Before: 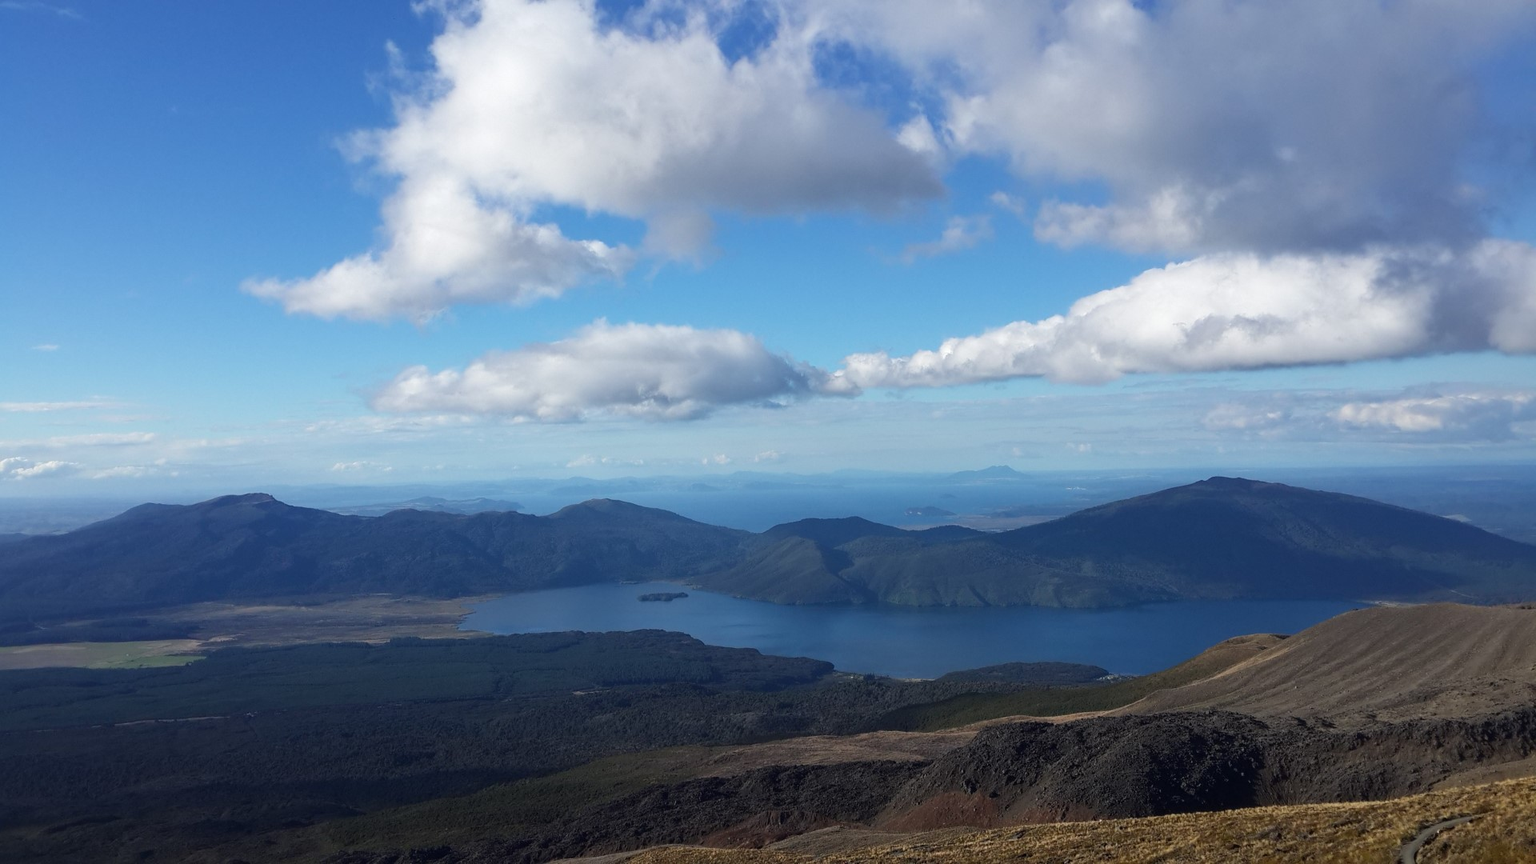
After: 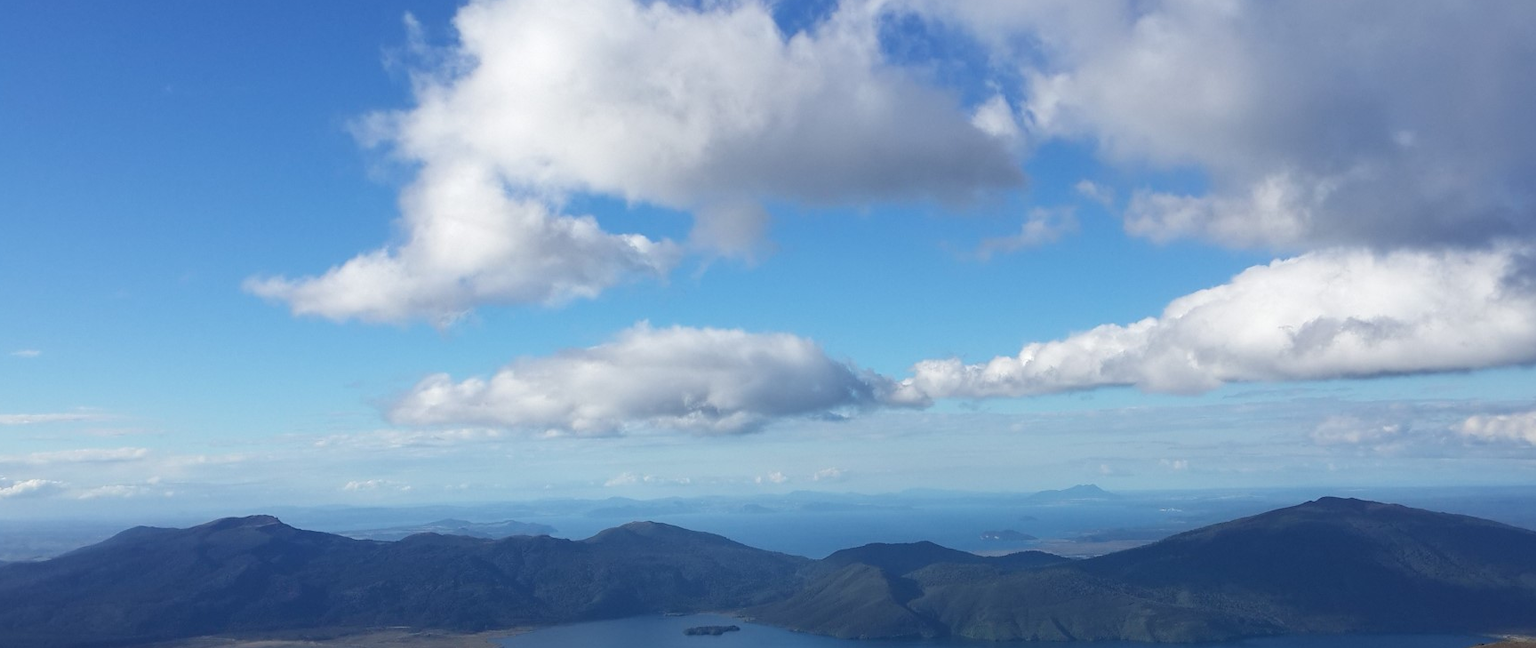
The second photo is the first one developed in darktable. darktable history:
exposure: compensate highlight preservation false
crop: left 1.509%, top 3.452%, right 7.696%, bottom 28.452%
